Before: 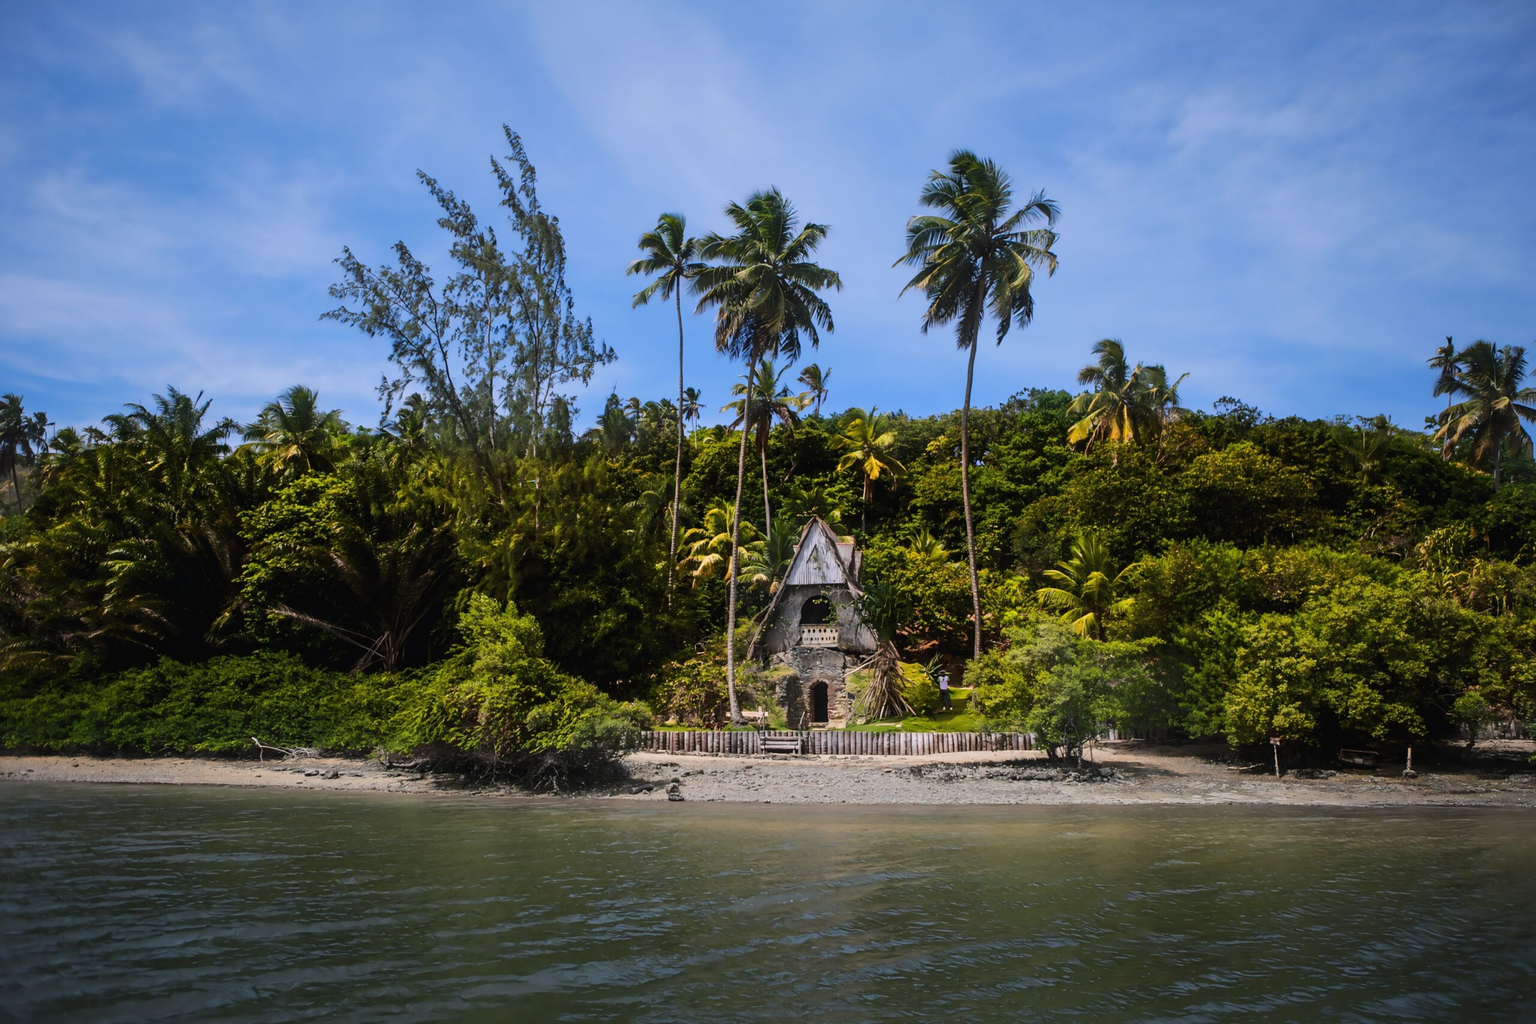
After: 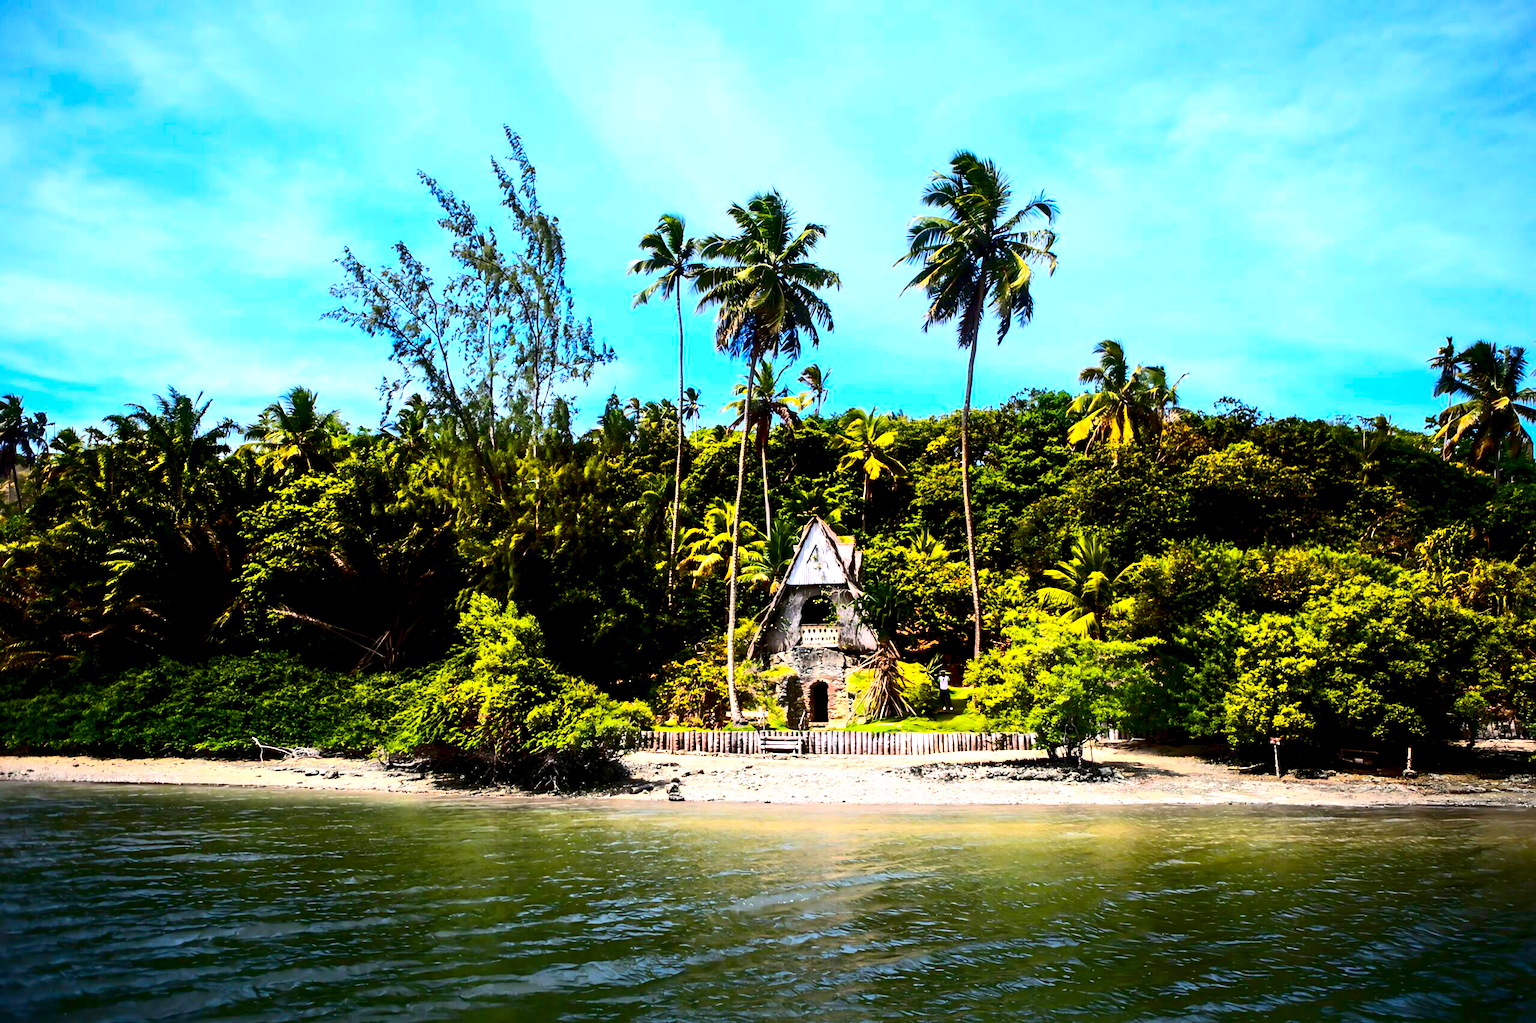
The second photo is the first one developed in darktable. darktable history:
contrast brightness saturation: contrast 0.32, brightness -0.08, saturation 0.17
color balance rgb: perceptual saturation grading › global saturation 25%, global vibrance 20%
exposure: black level correction 0.009, exposure 1.425 EV, compensate highlight preservation false
